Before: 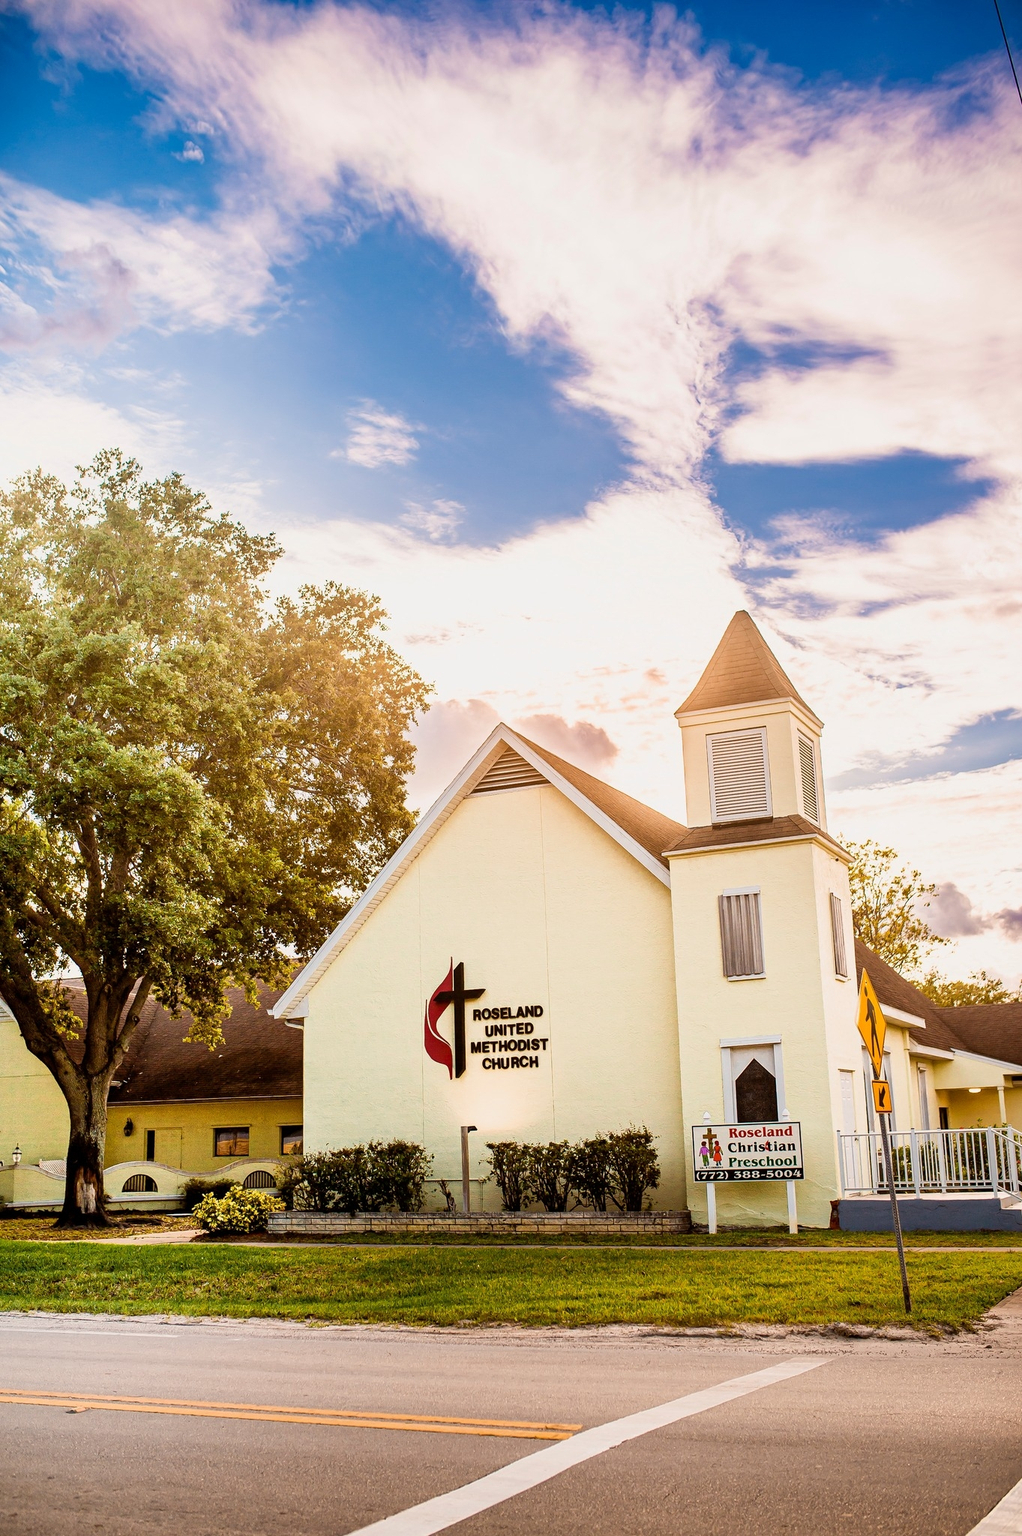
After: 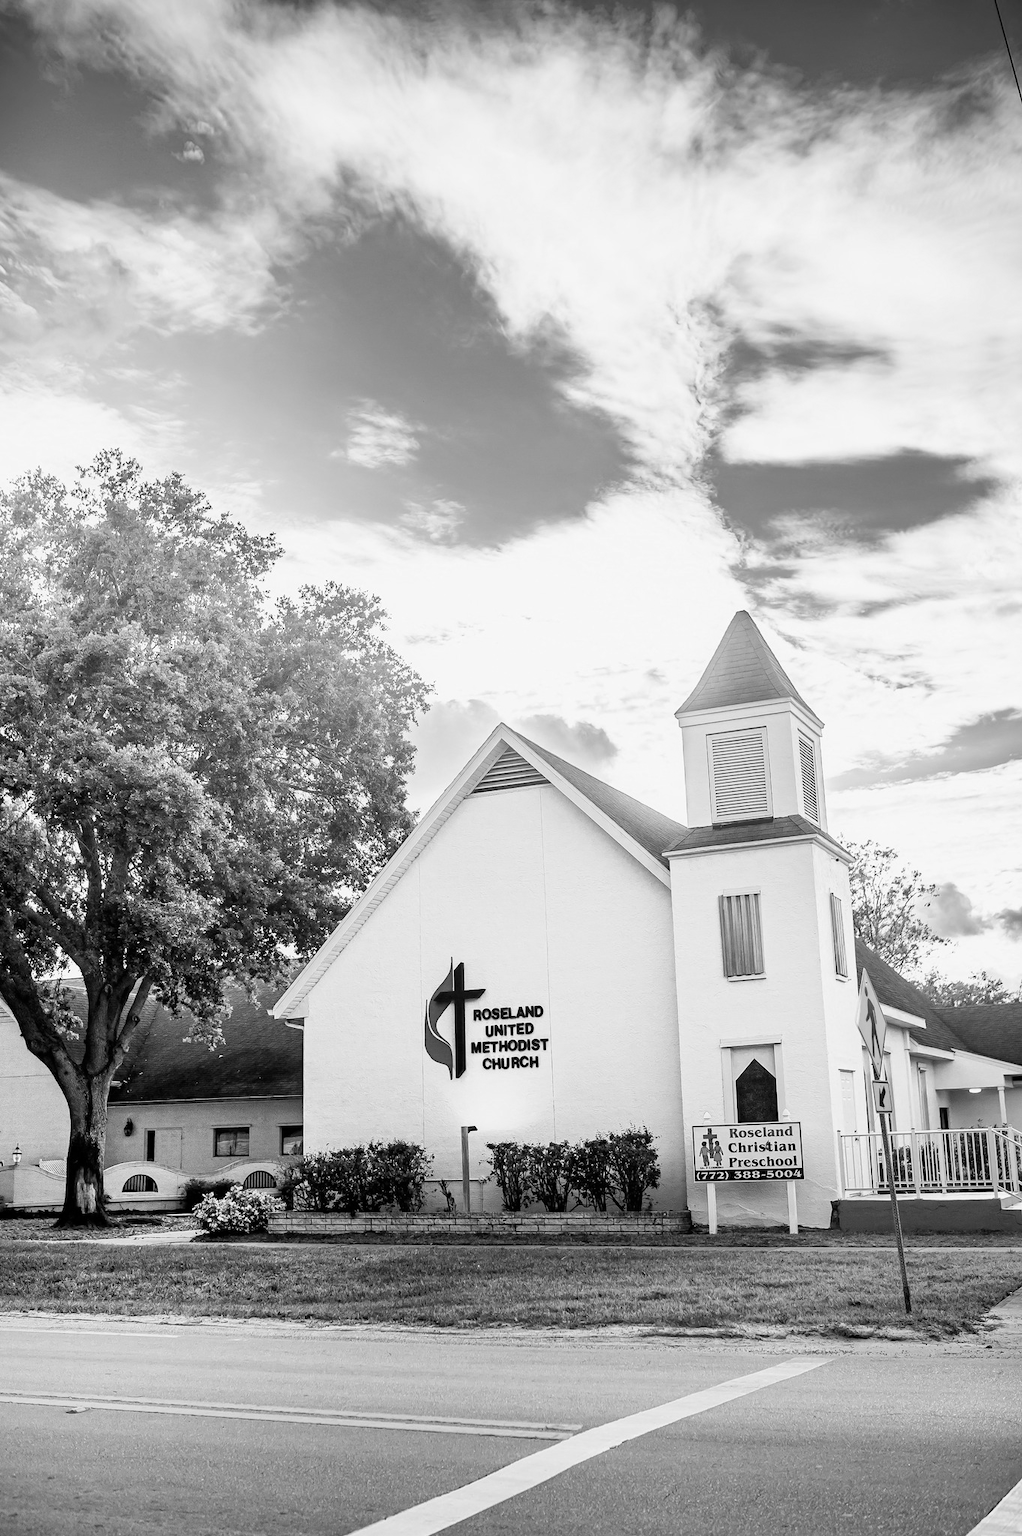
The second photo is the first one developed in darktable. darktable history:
white balance: red 1.127, blue 0.943
monochrome: a 1.94, b -0.638
